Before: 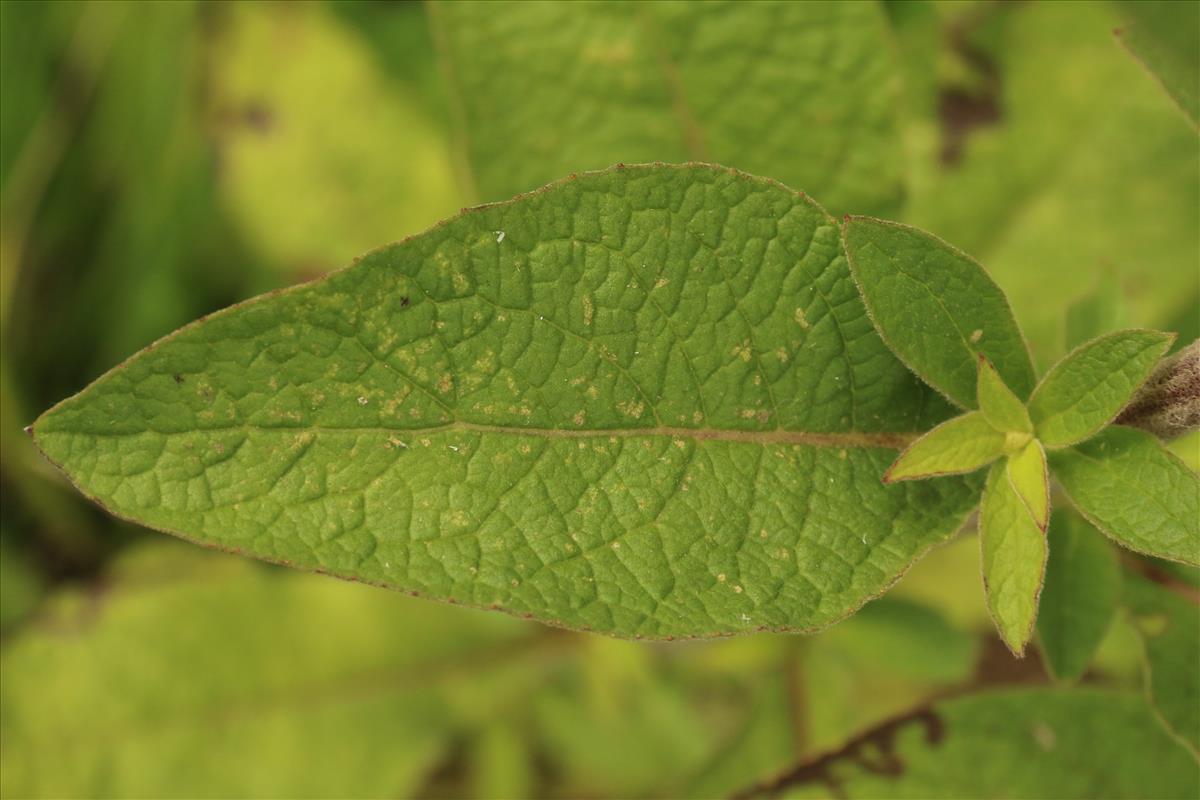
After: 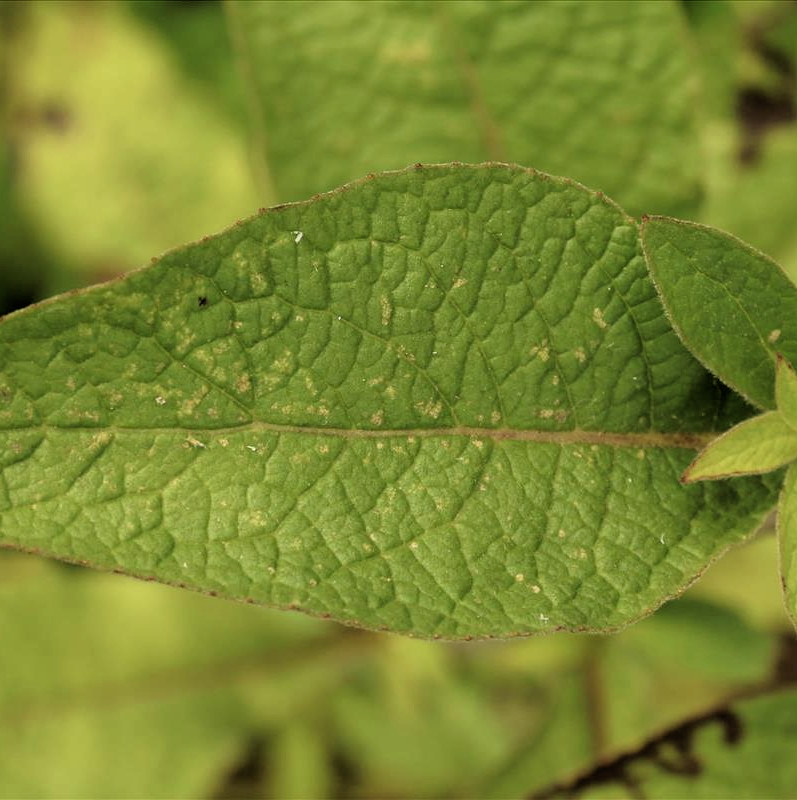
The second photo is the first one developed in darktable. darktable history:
crop: left 16.898%, right 16.669%
filmic rgb: black relative exposure -3.65 EV, white relative exposure 2.44 EV, hardness 3.28
